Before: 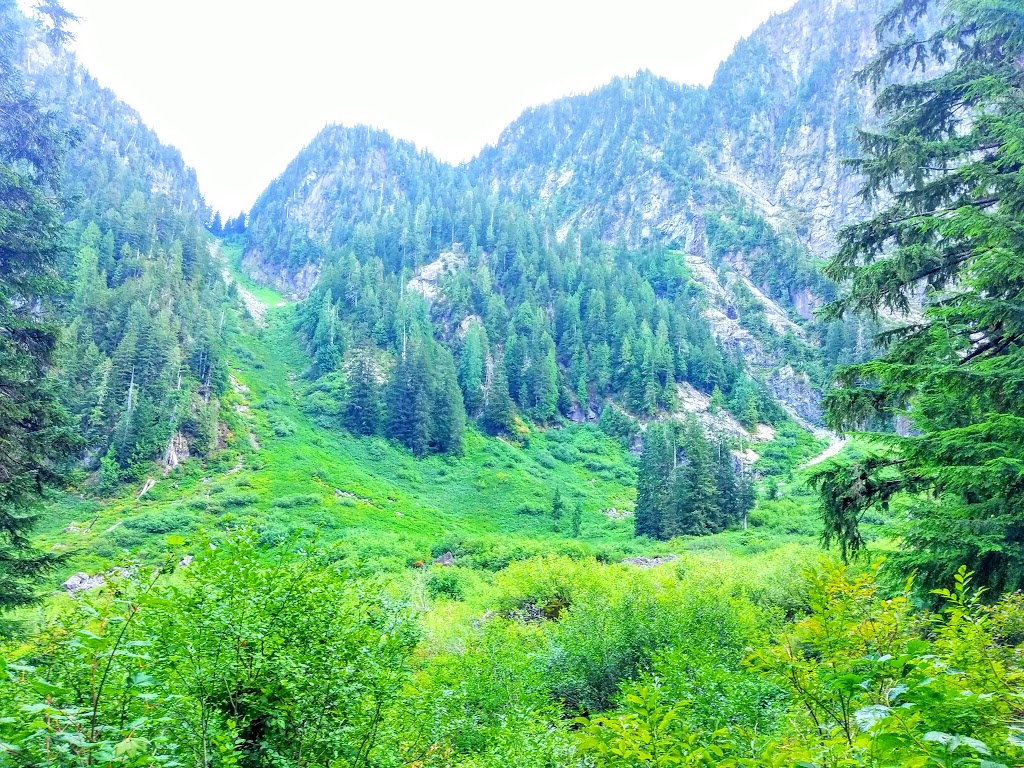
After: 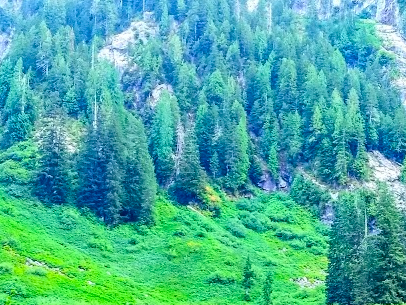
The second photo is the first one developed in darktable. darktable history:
contrast brightness saturation: contrast 0.133, brightness -0.053, saturation 0.159
crop: left 30.188%, top 30.082%, right 30.124%, bottom 30.089%
